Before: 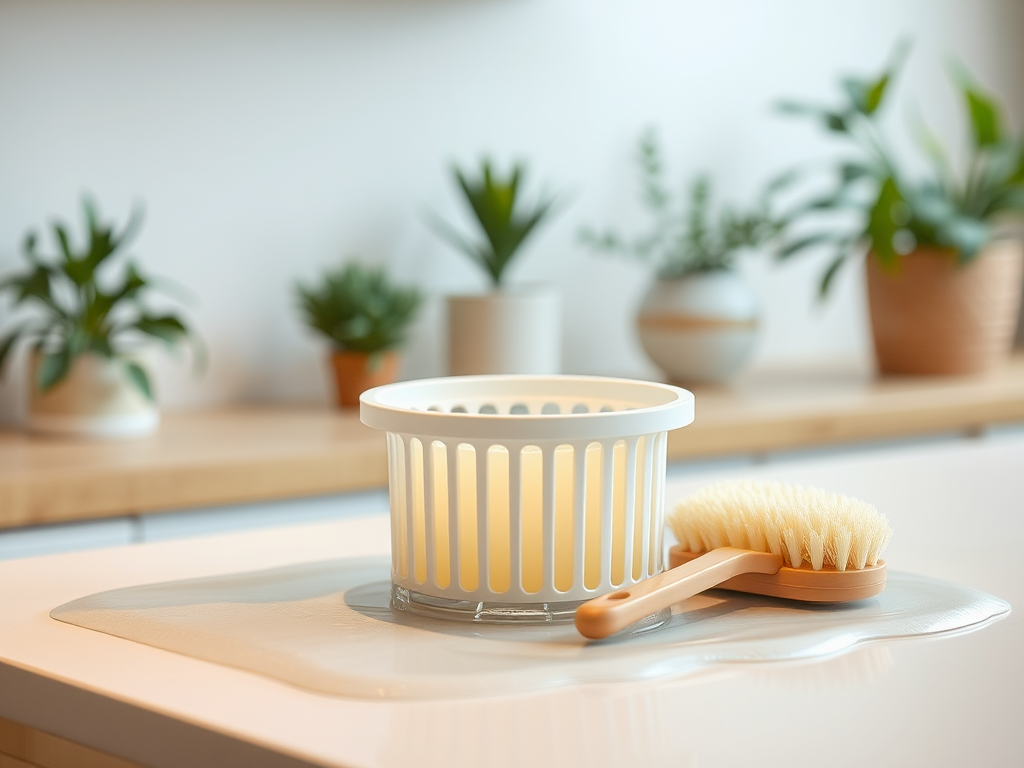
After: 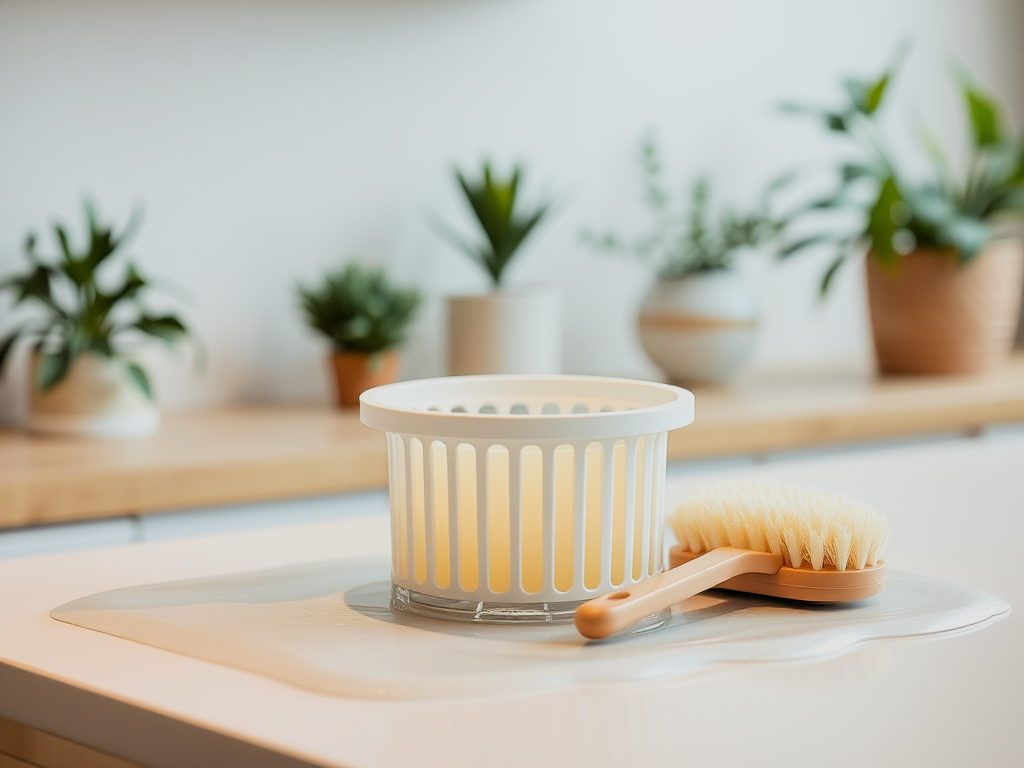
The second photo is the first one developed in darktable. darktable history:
filmic rgb: black relative exposure -5.01 EV, white relative exposure 3.99 EV, hardness 2.9, contrast 1.298, highlights saturation mix -29.6%
exposure: compensate highlight preservation false
